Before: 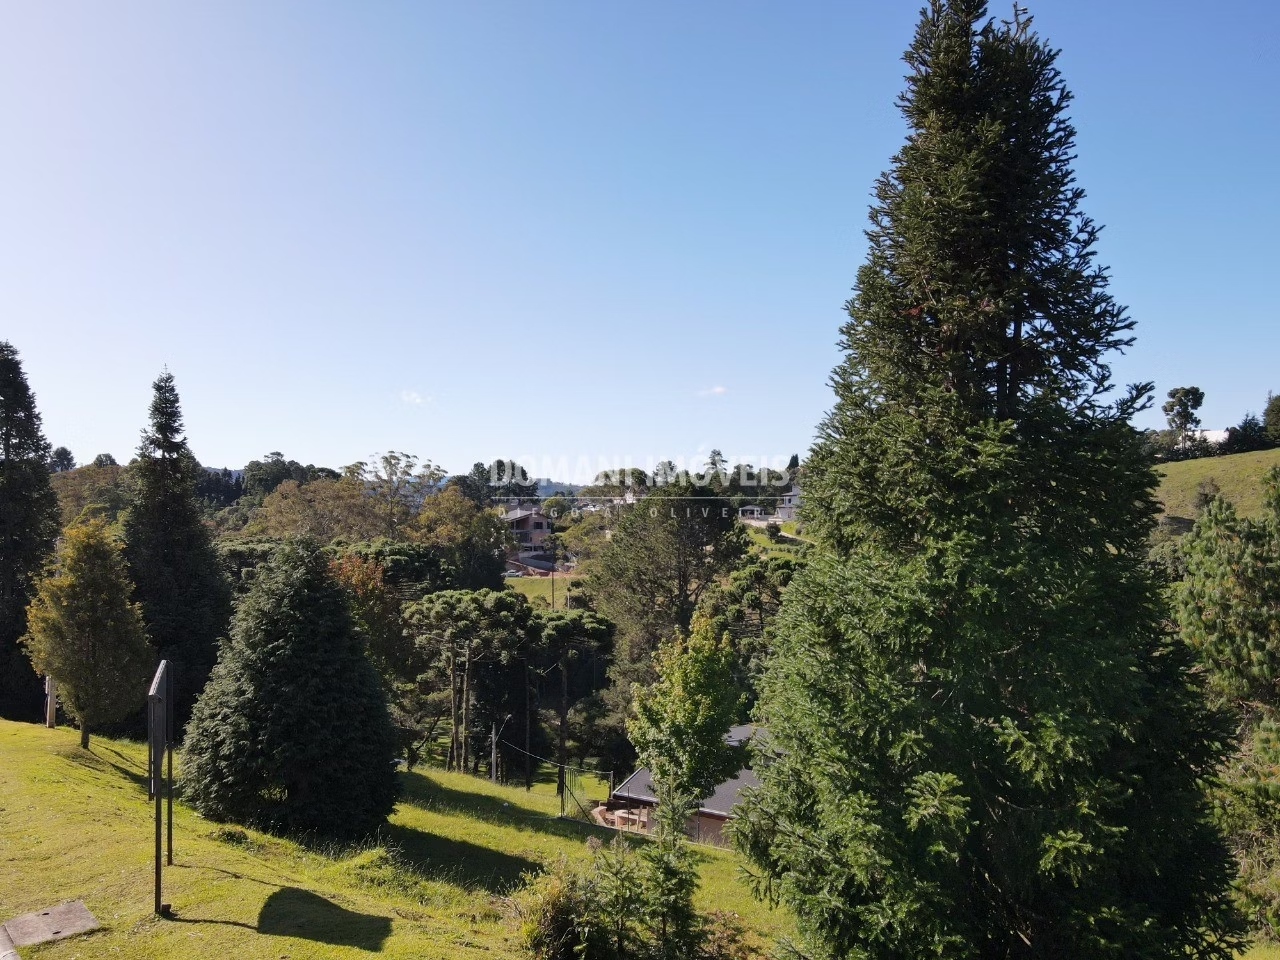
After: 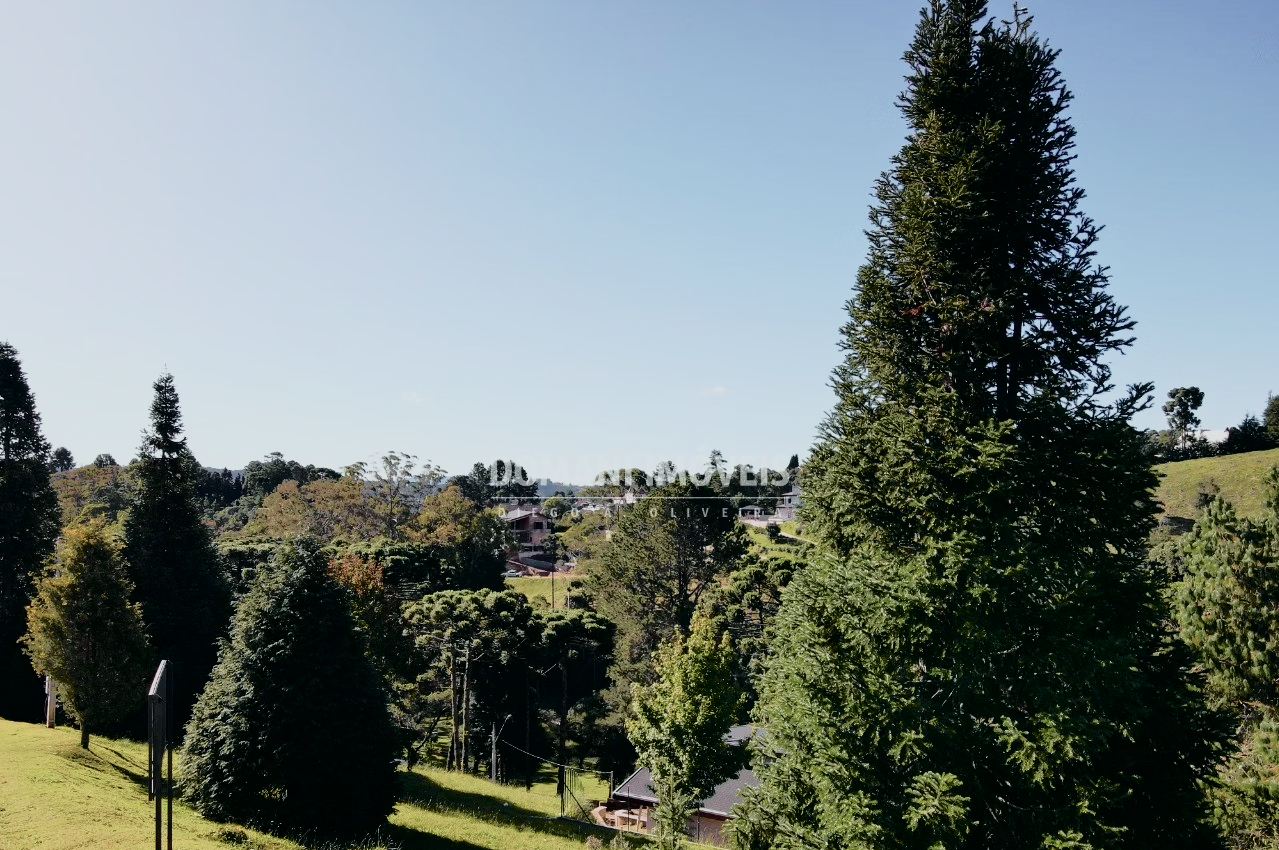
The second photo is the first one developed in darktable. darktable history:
crop and rotate: top 0%, bottom 11.399%
filmic rgb: black relative exposure -16 EV, white relative exposure 6.14 EV, hardness 5.22
tone curve: curves: ch0 [(0, 0) (0.081, 0.033) (0.192, 0.124) (0.283, 0.238) (0.407, 0.476) (0.495, 0.521) (0.661, 0.756) (0.788, 0.87) (1, 0.951)]; ch1 [(0, 0) (0.161, 0.092) (0.35, 0.33) (0.392, 0.392) (0.427, 0.426) (0.479, 0.472) (0.505, 0.497) (0.521, 0.524) (0.567, 0.56) (0.583, 0.592) (0.625, 0.627) (0.678, 0.733) (1, 1)]; ch2 [(0, 0) (0.346, 0.362) (0.404, 0.427) (0.502, 0.499) (0.531, 0.523) (0.544, 0.561) (0.58, 0.59) (0.629, 0.642) (0.717, 0.678) (1, 1)], color space Lab, independent channels, preserve colors none
